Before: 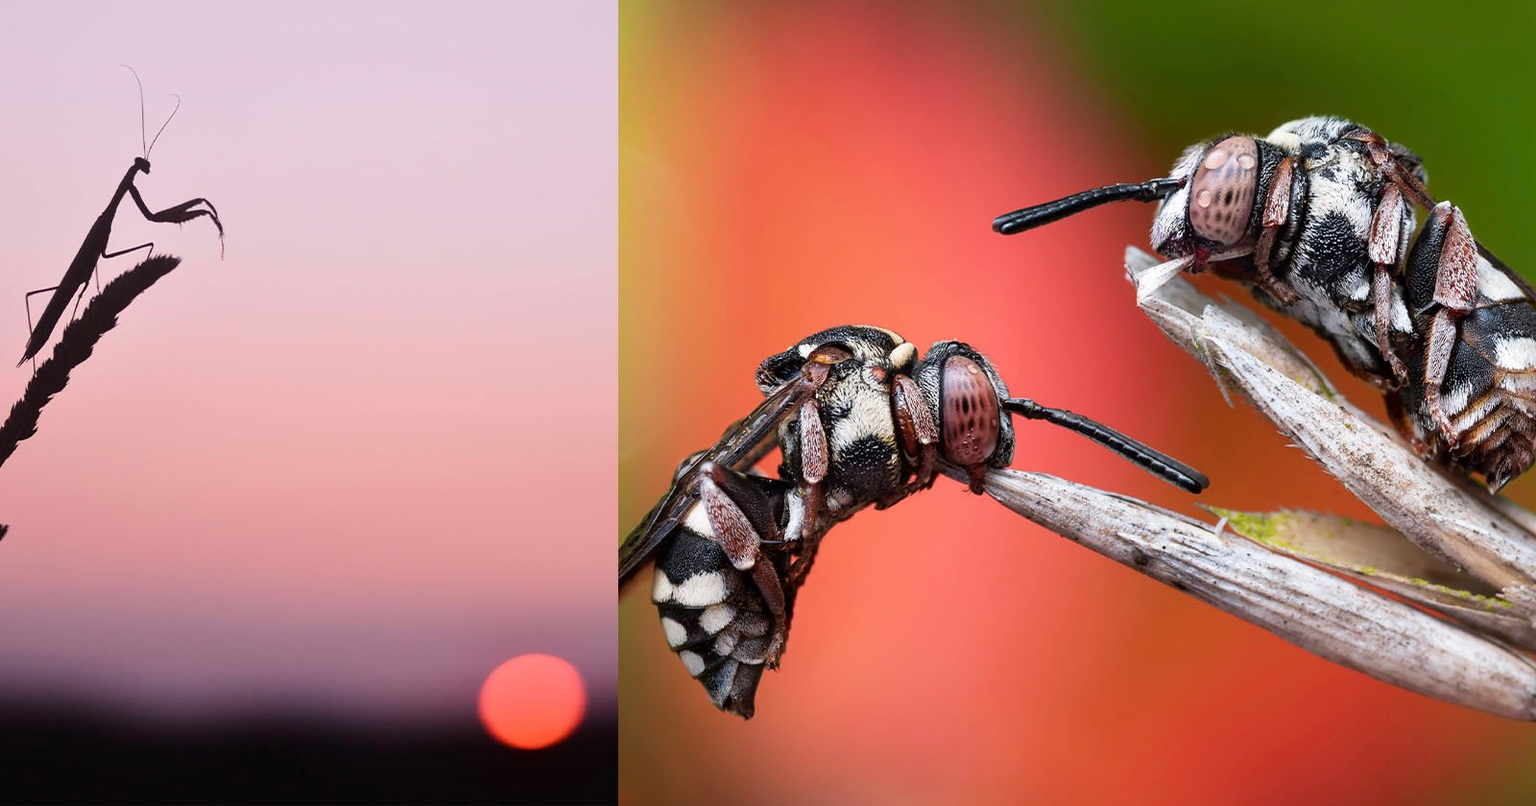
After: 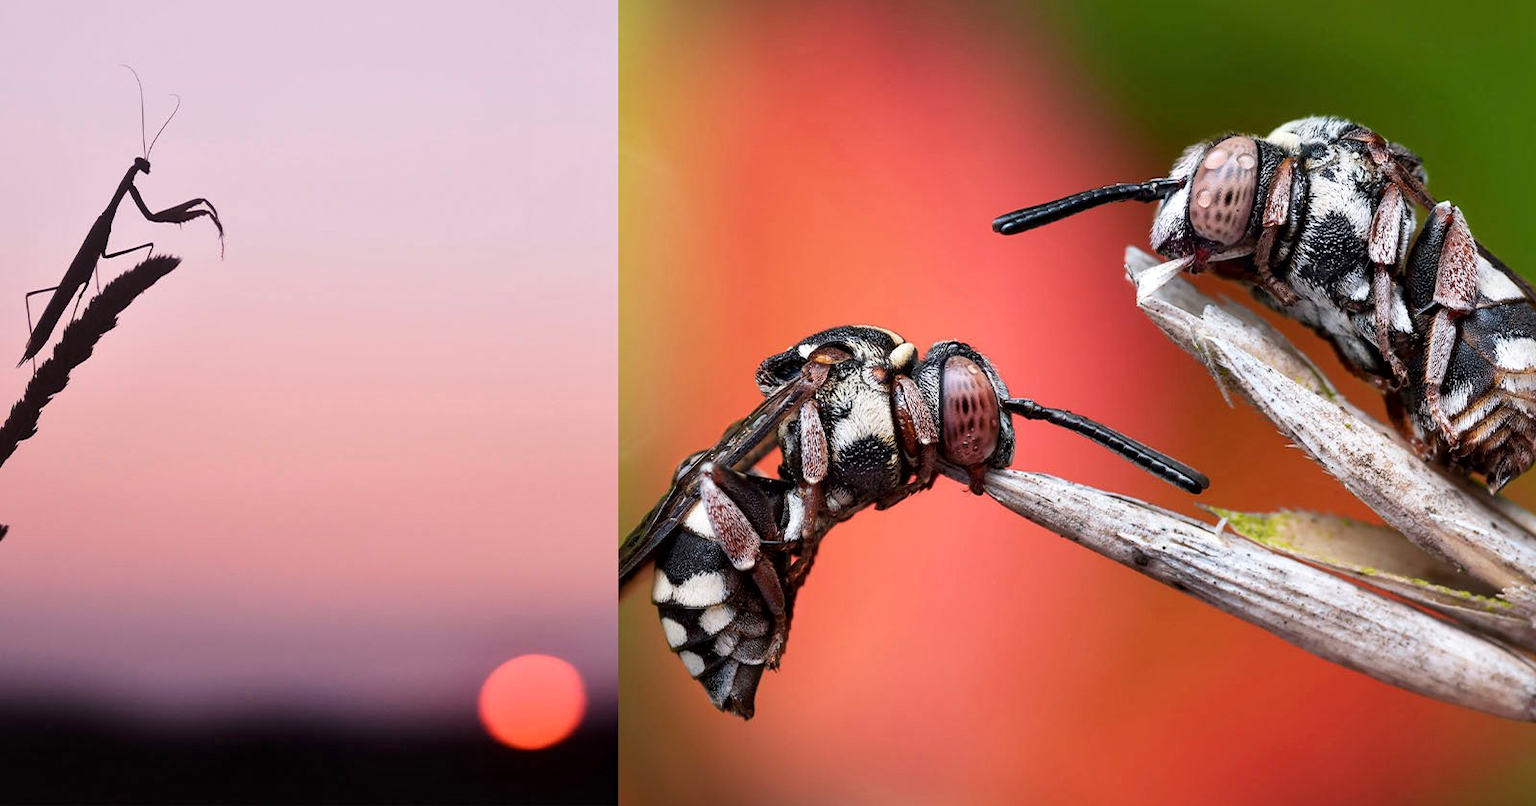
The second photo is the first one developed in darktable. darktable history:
local contrast: mode bilateral grid, contrast 26, coarseness 50, detail 121%, midtone range 0.2
